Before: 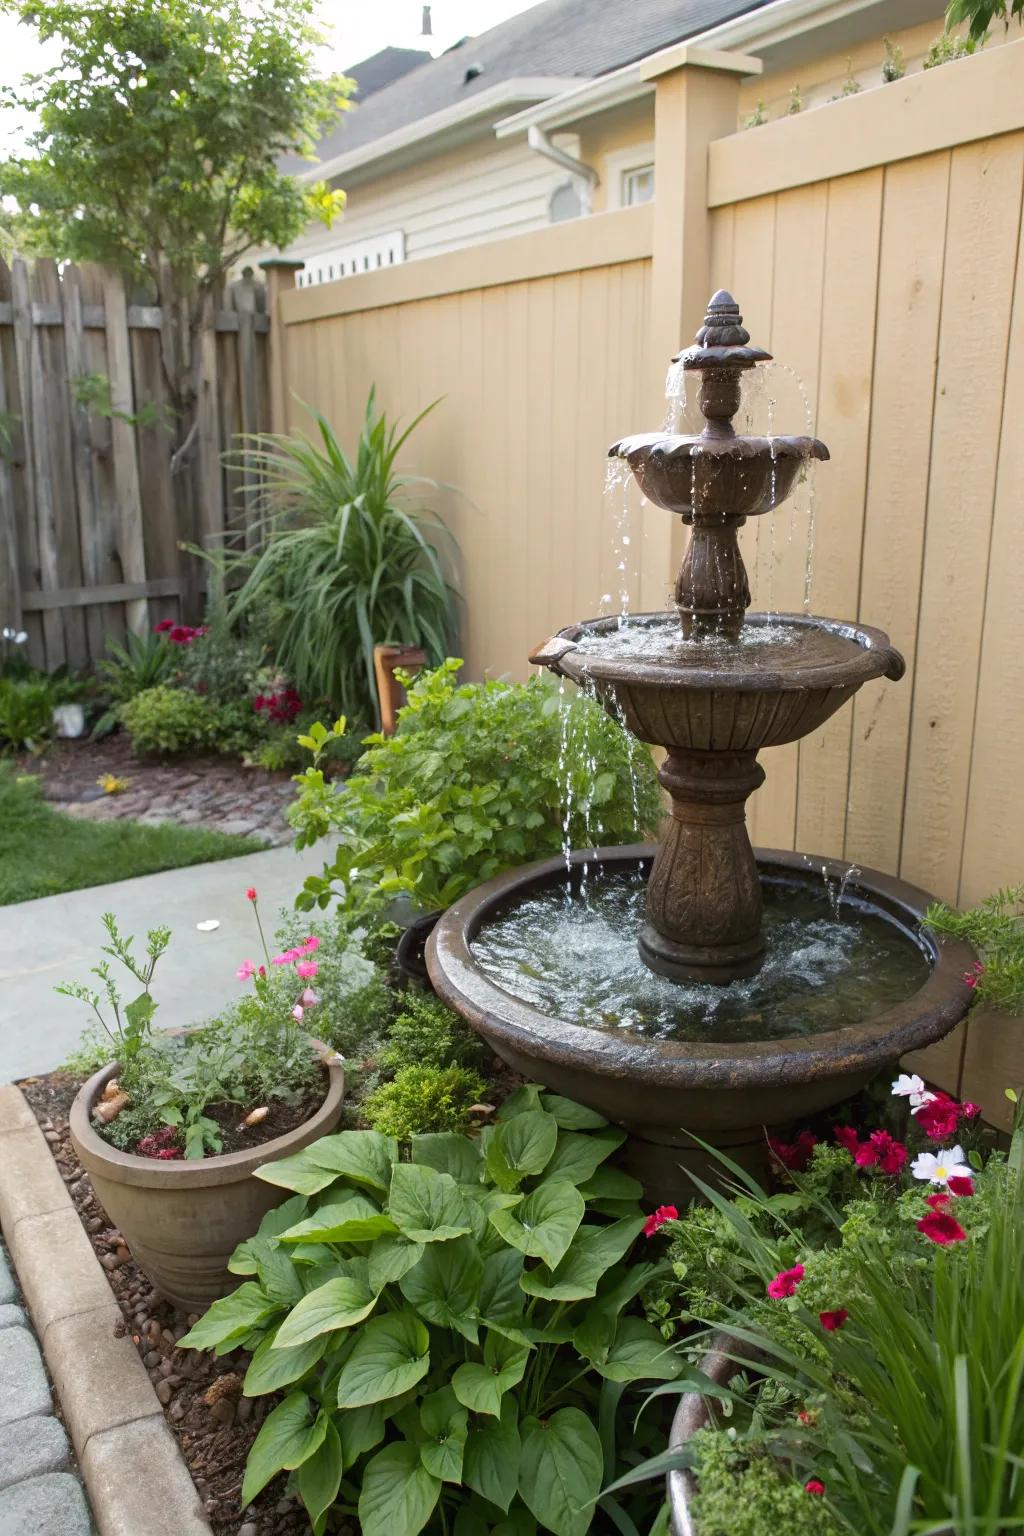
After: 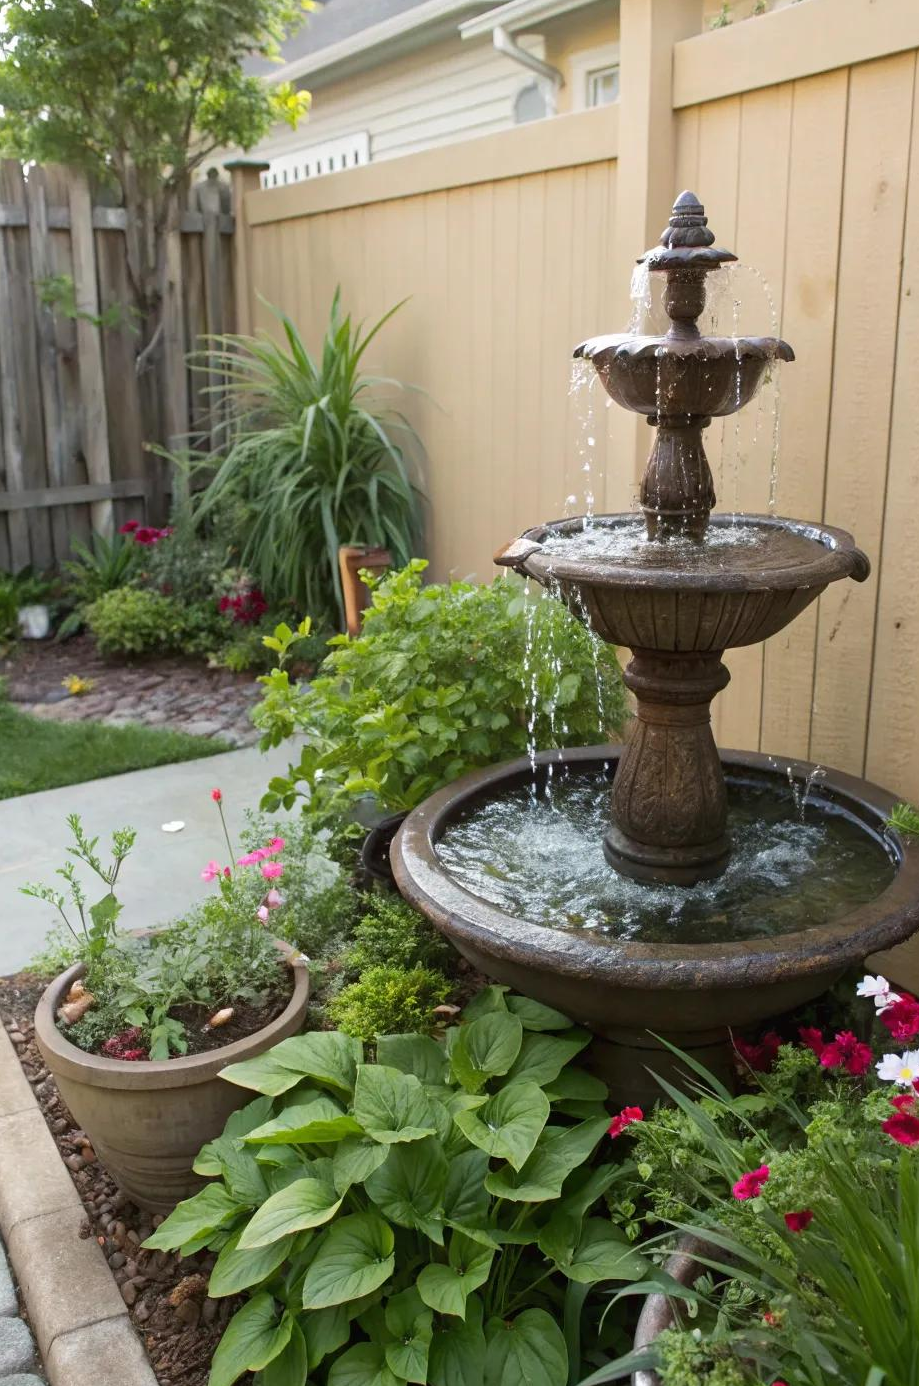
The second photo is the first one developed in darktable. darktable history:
crop: left 3.479%, top 6.473%, right 6.702%, bottom 3.274%
